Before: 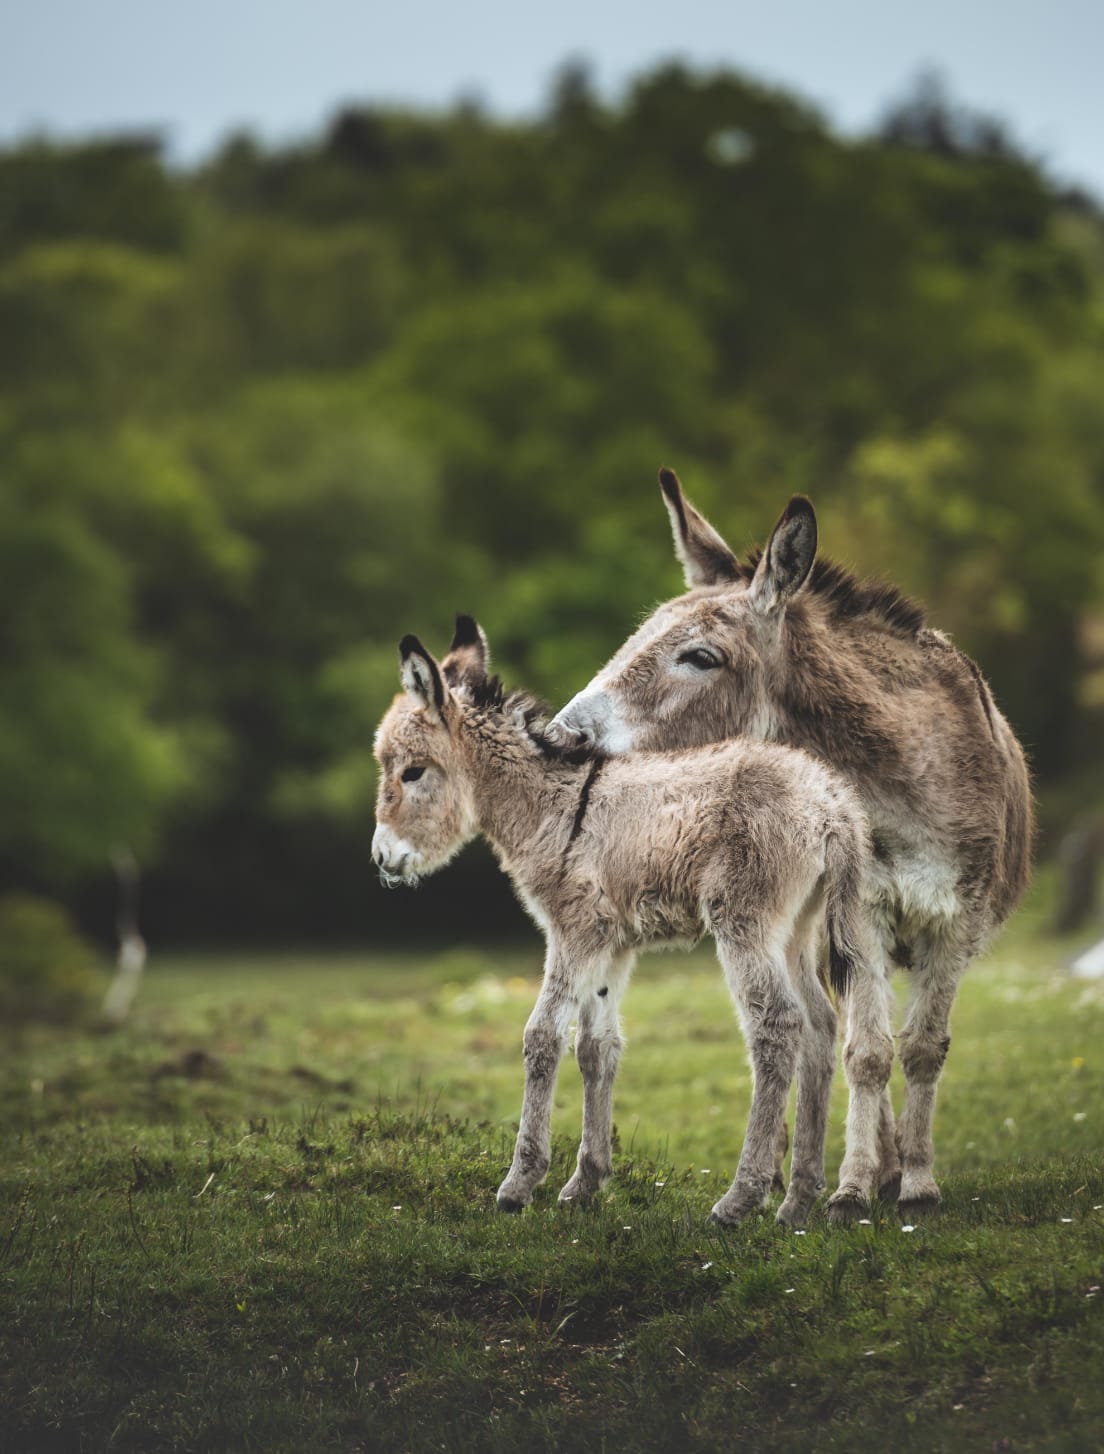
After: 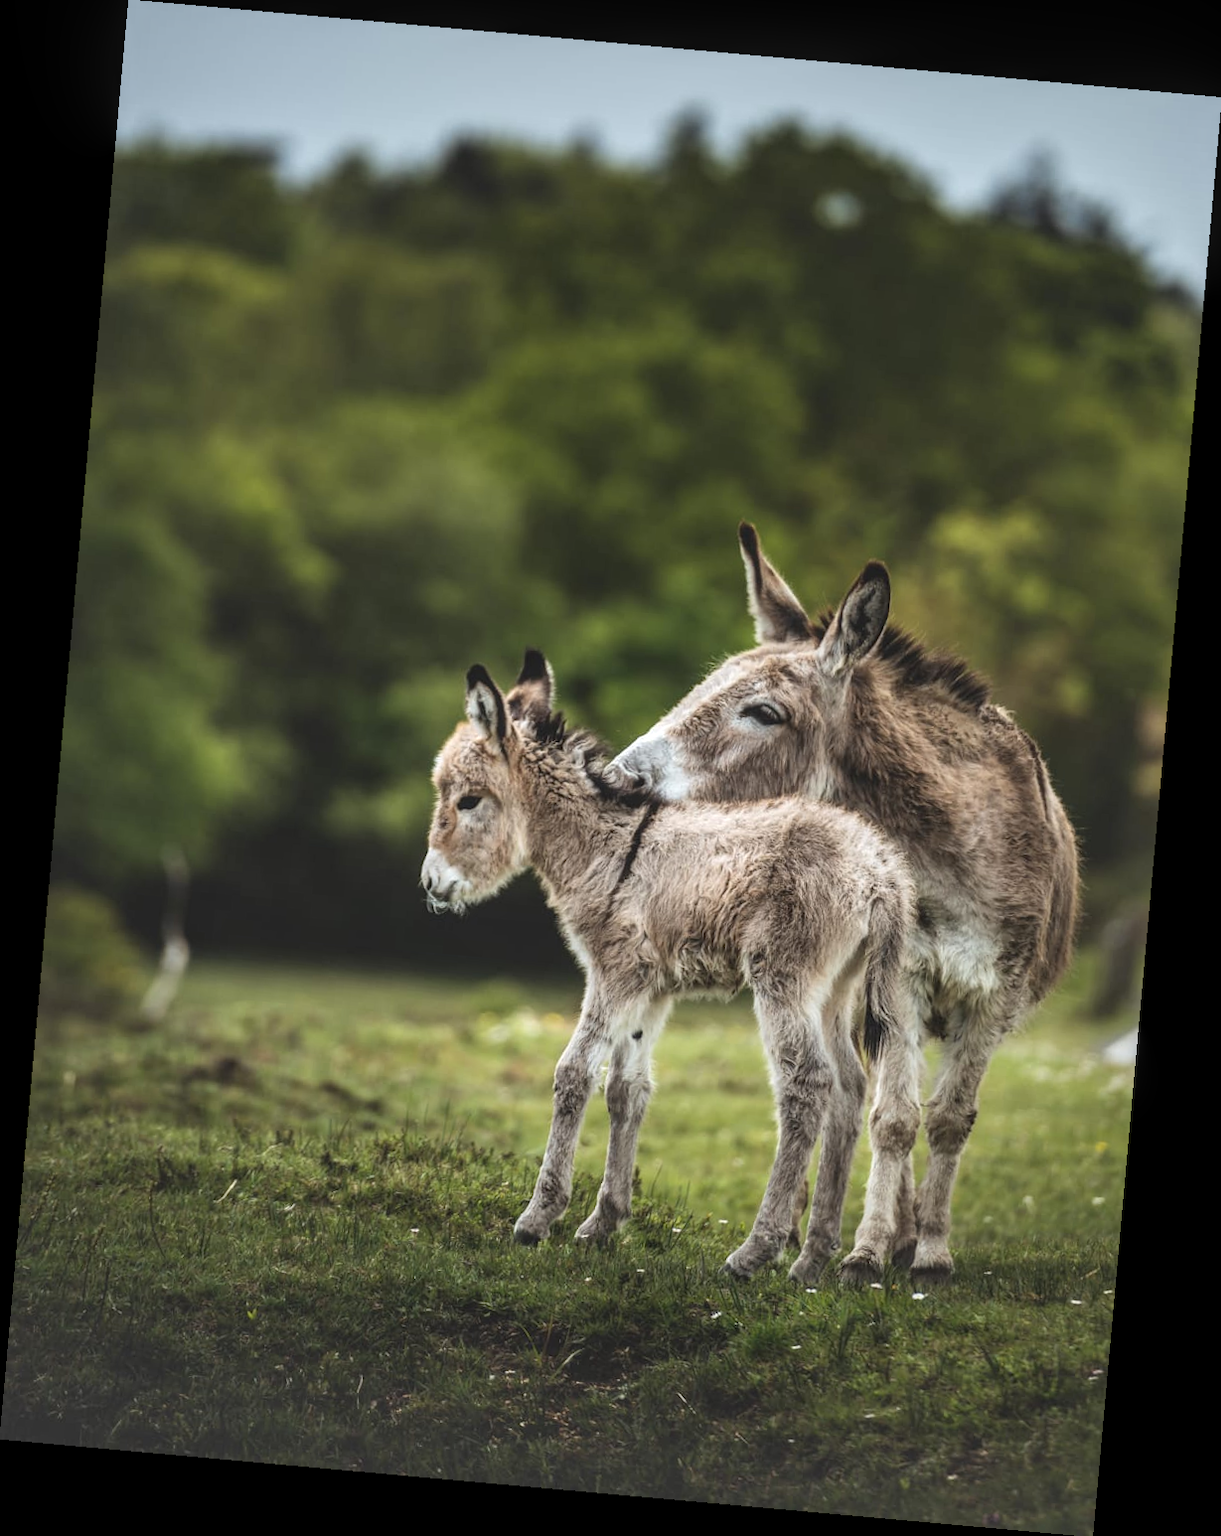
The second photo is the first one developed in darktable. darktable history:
rotate and perspective: rotation 5.12°, automatic cropping off
local contrast: on, module defaults
tone equalizer: on, module defaults
